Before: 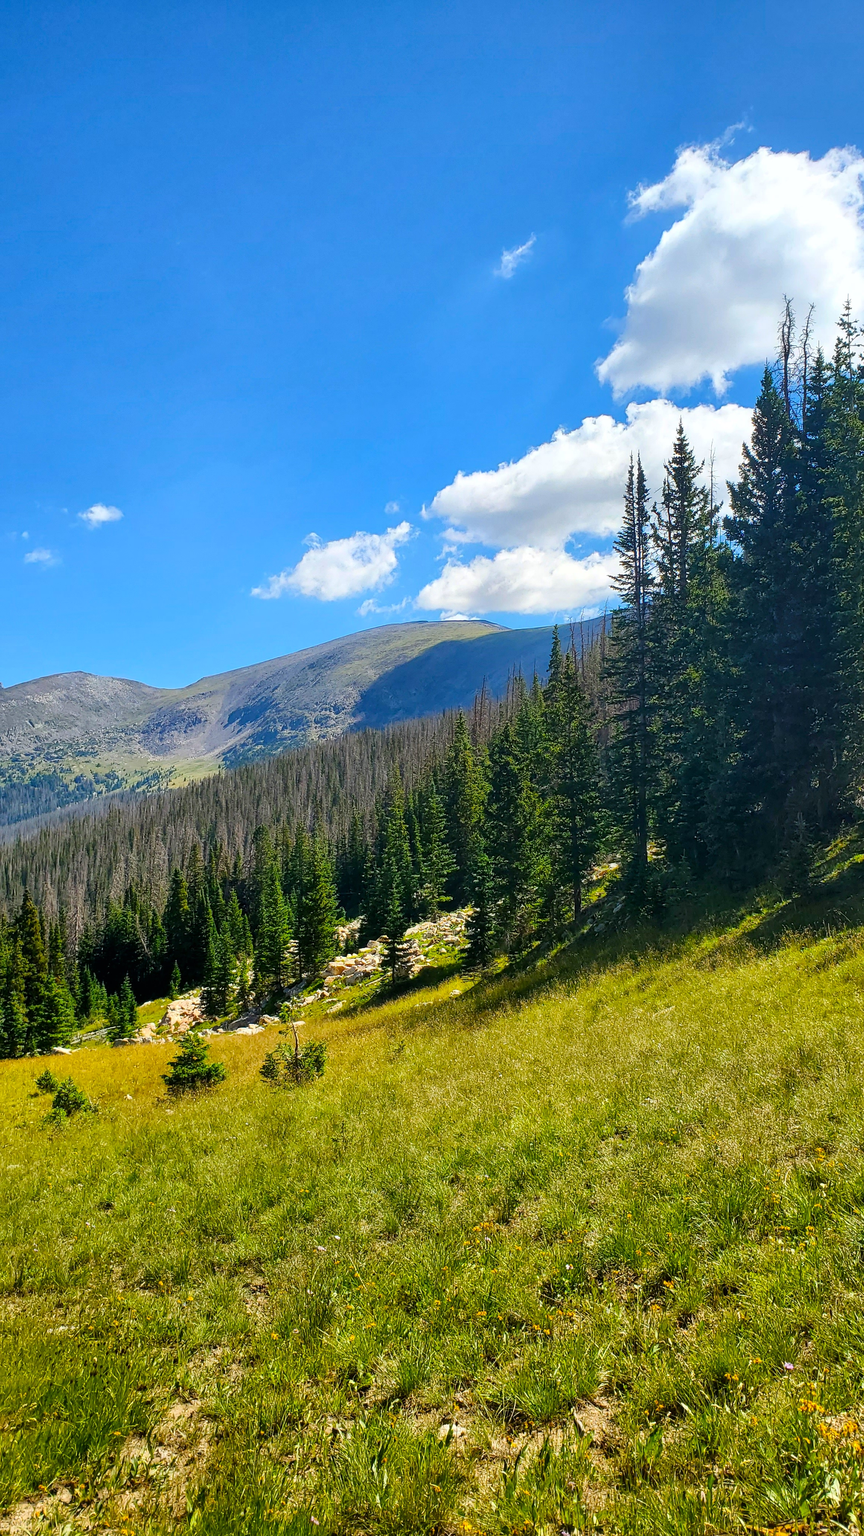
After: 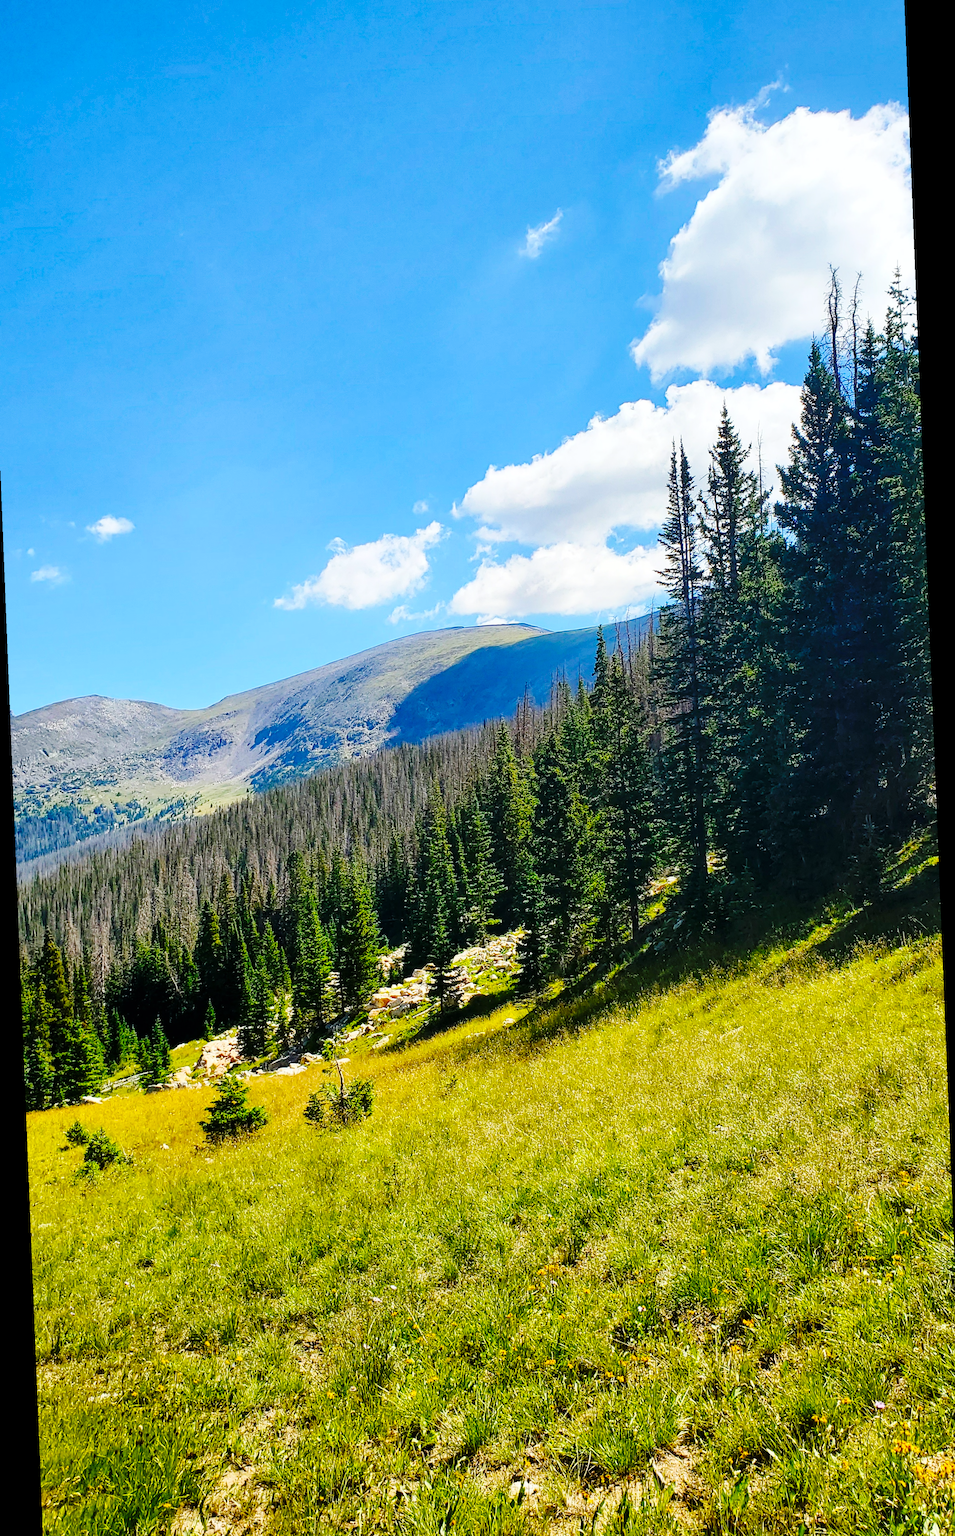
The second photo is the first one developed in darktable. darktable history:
crop: left 1.964%, top 3.251%, right 1.122%, bottom 4.933%
rotate and perspective: rotation -2.29°, automatic cropping off
base curve: curves: ch0 [(0, 0) (0.036, 0.025) (0.121, 0.166) (0.206, 0.329) (0.605, 0.79) (1, 1)], preserve colors none
